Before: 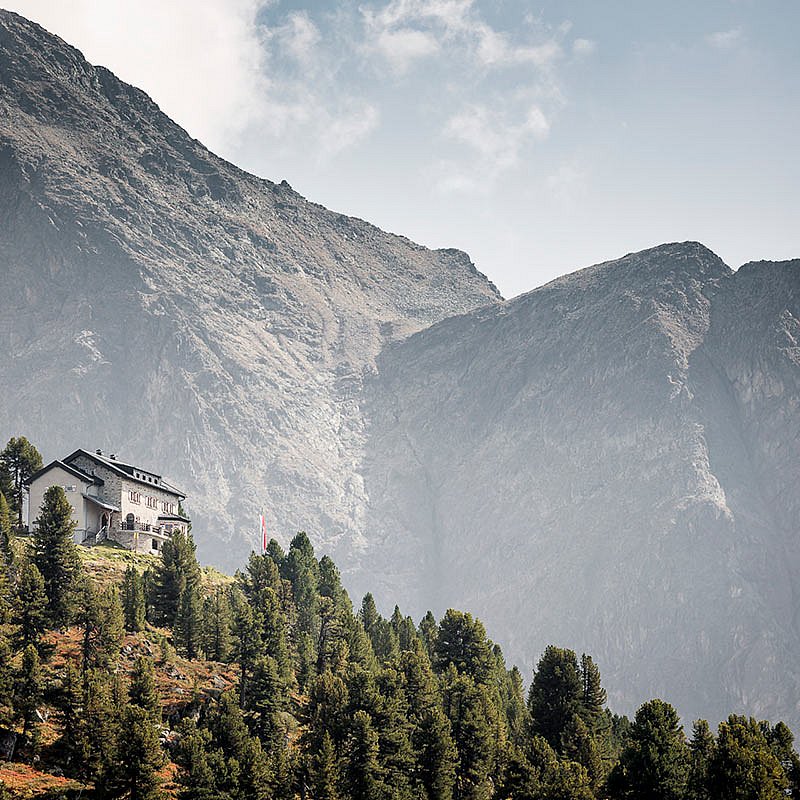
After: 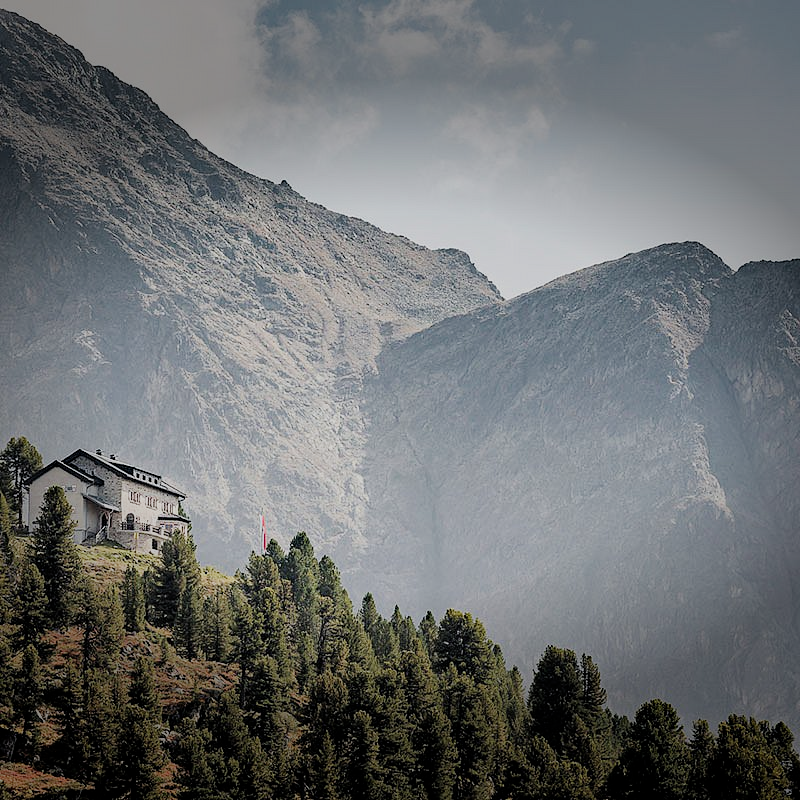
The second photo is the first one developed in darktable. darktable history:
vignetting: fall-off start 70.97%, brightness -0.584, saturation -0.118, width/height ratio 1.333
haze removal: strength 0.29, distance 0.25, compatibility mode true, adaptive false
filmic rgb: black relative exposure -7.65 EV, white relative exposure 4.56 EV, hardness 3.61
